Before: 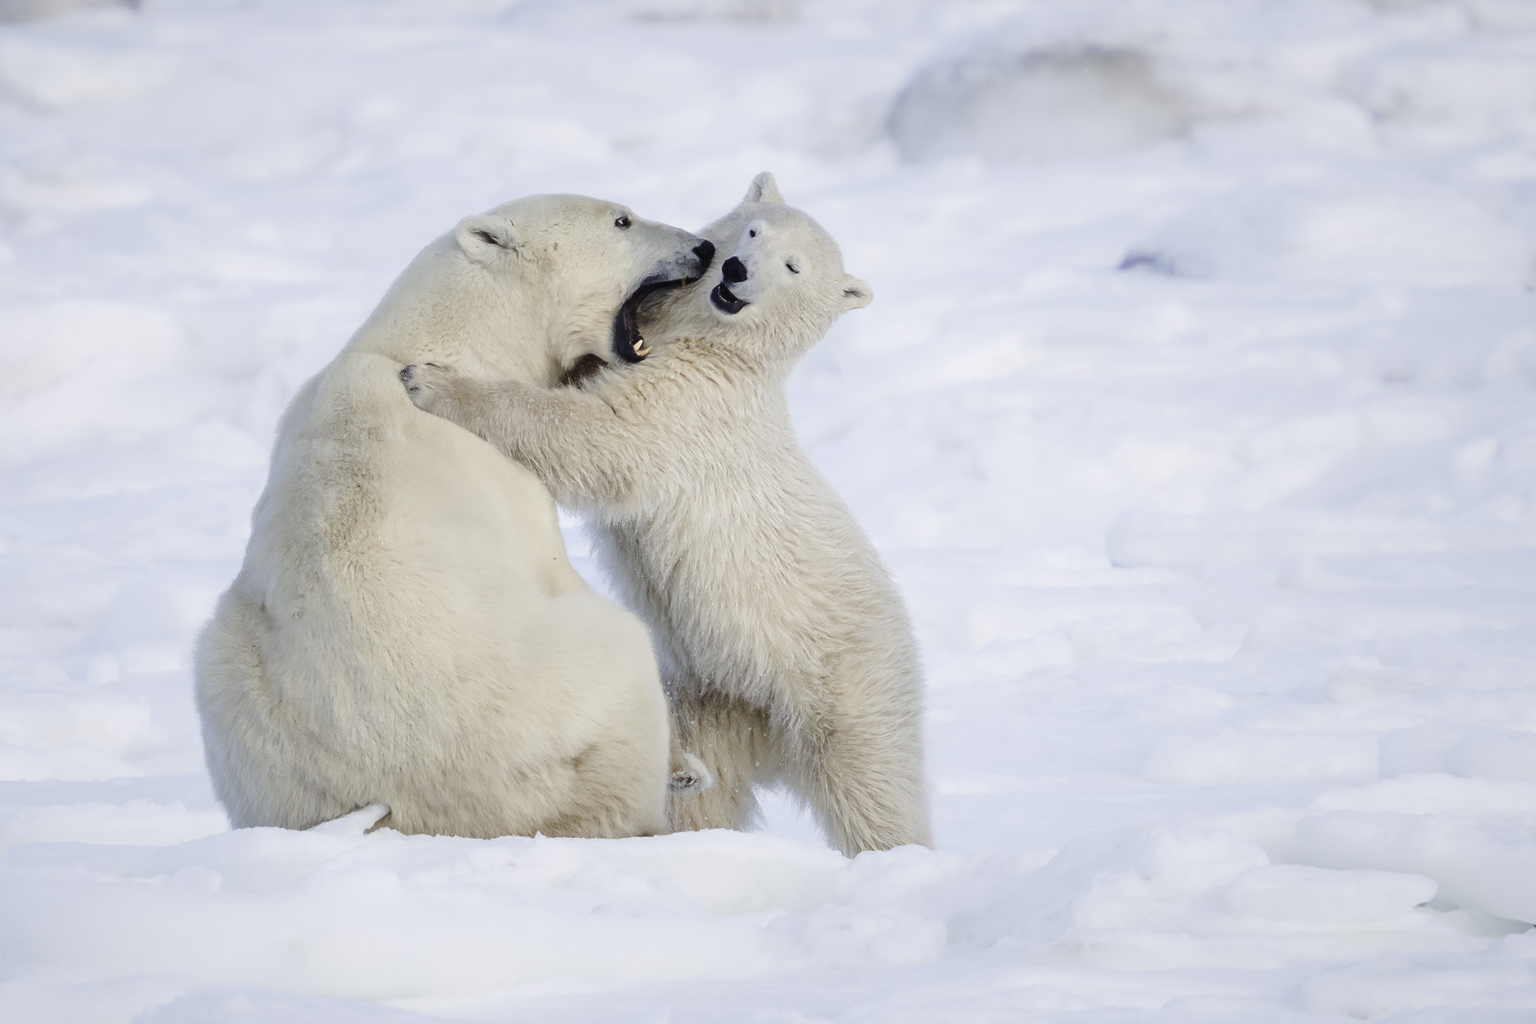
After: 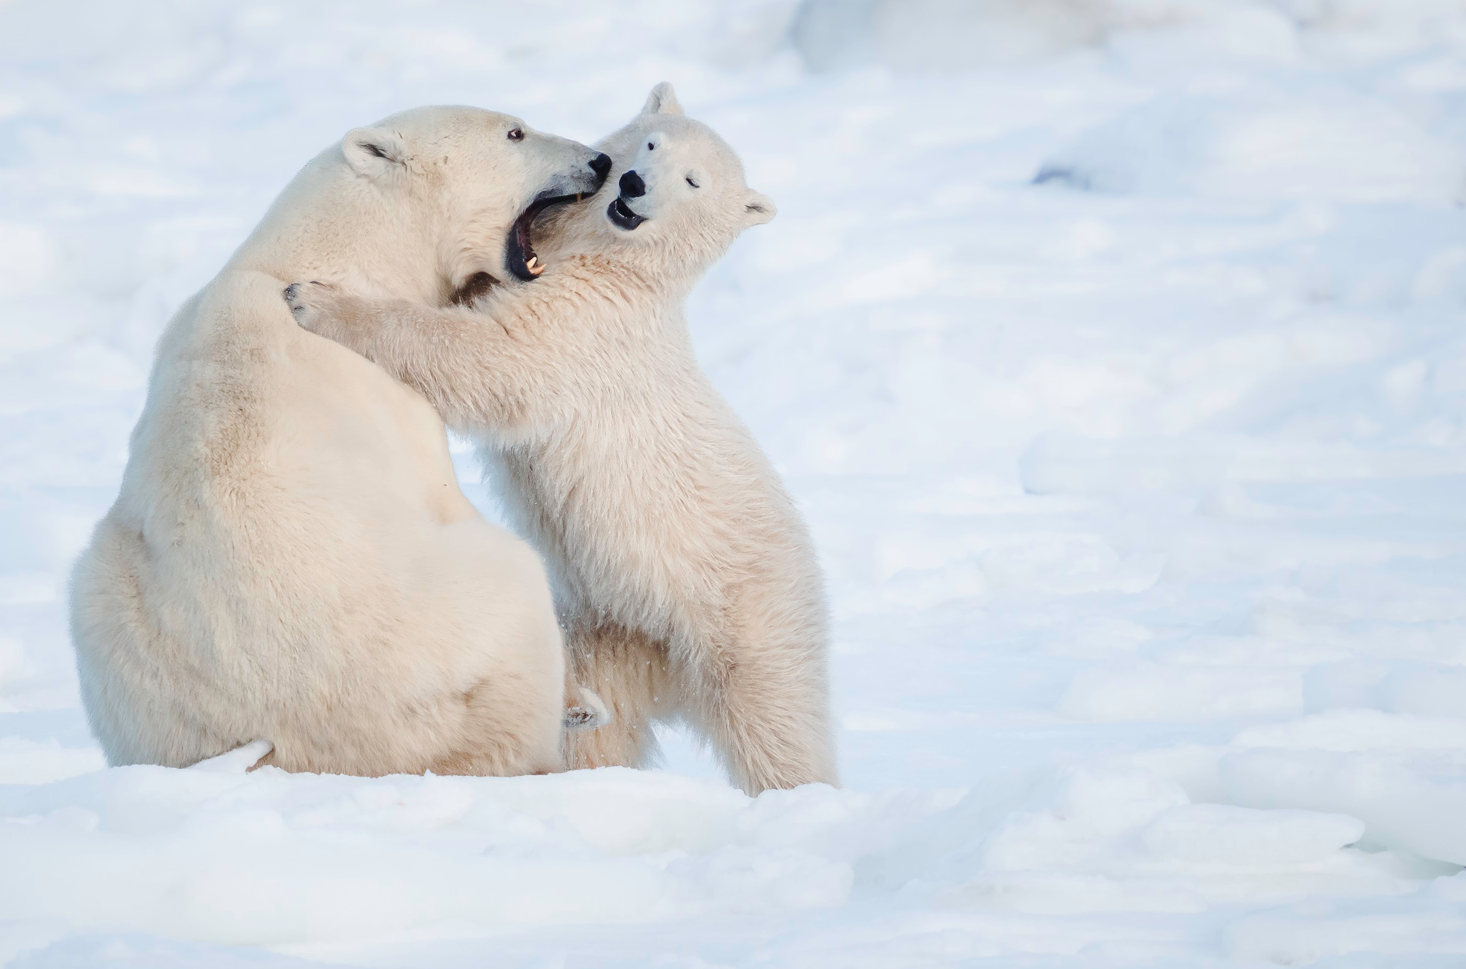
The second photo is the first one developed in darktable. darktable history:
crop and rotate: left 8.326%, top 9.121%
